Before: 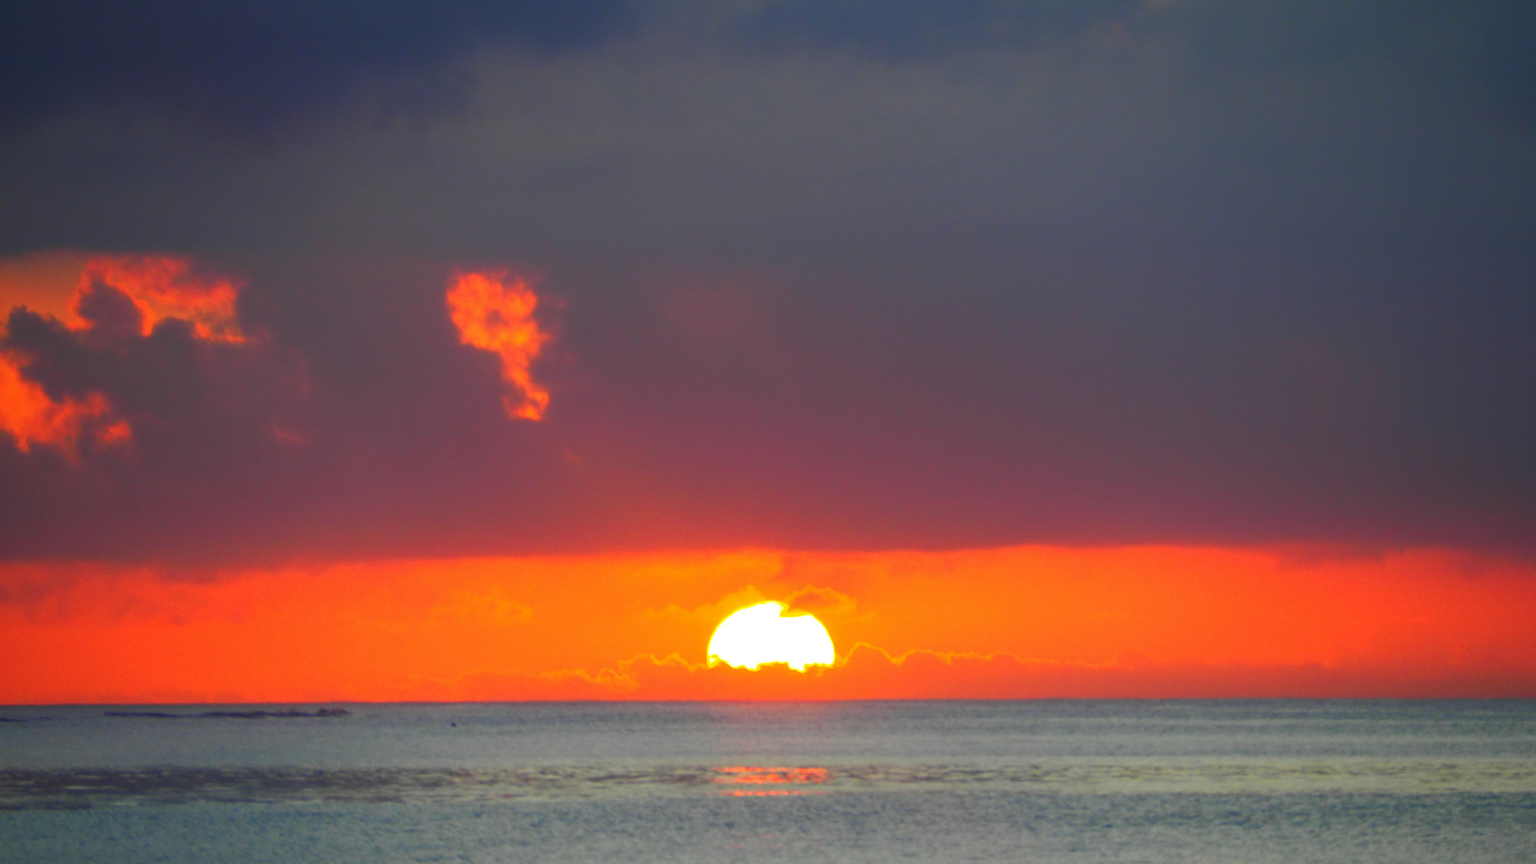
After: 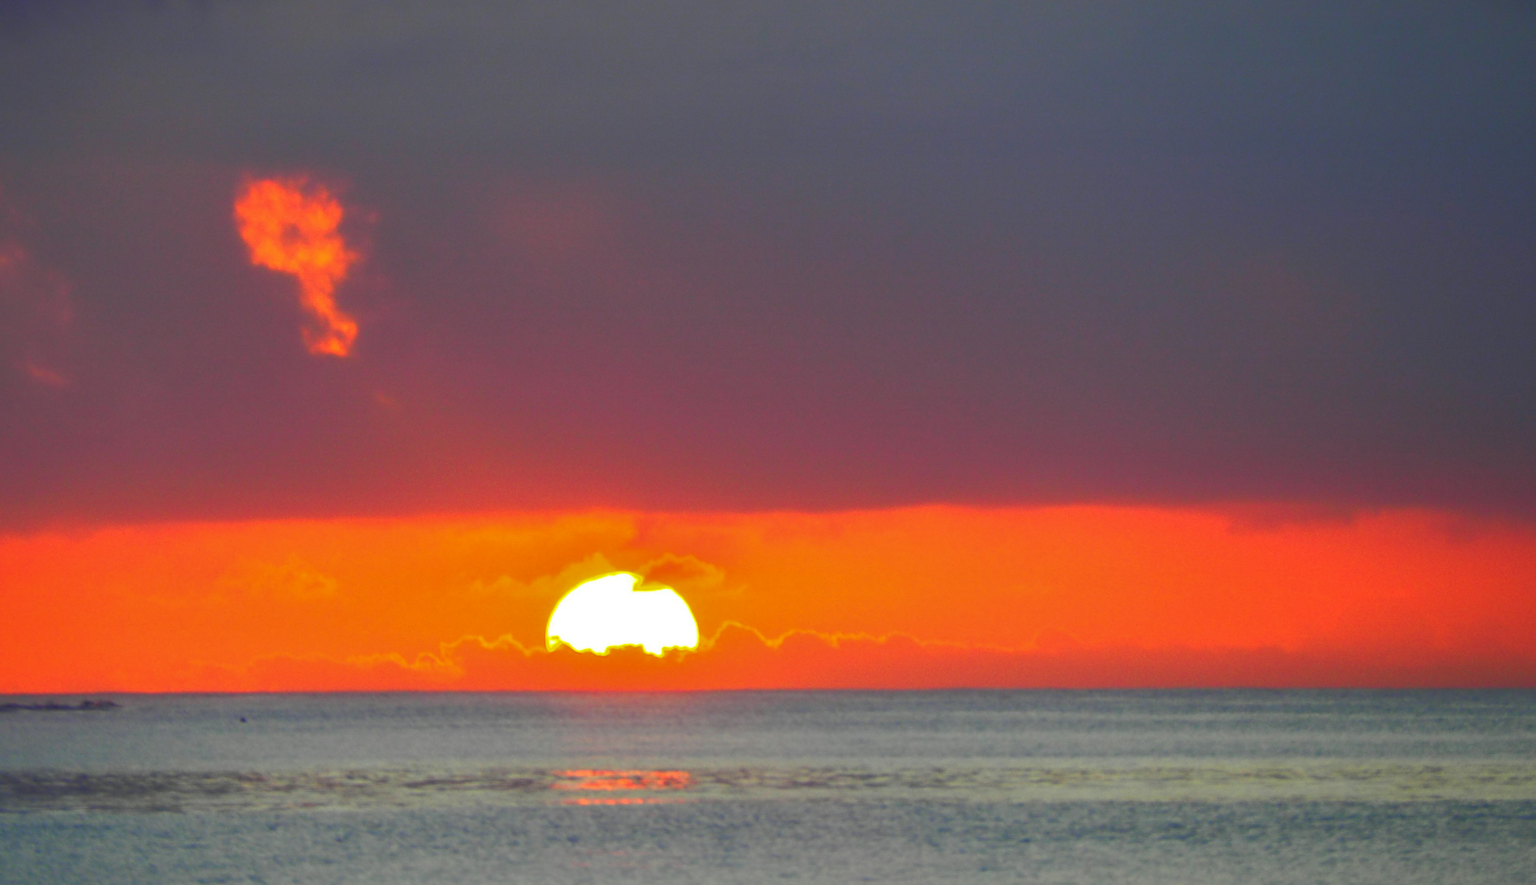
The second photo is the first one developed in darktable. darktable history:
color calibration: illuminant same as pipeline (D50), adaptation XYZ, x 0.347, y 0.358, temperature 5003.12 K
shadows and highlights: shadows 39.45, highlights -59.98
crop: left 16.325%, top 14.215%
